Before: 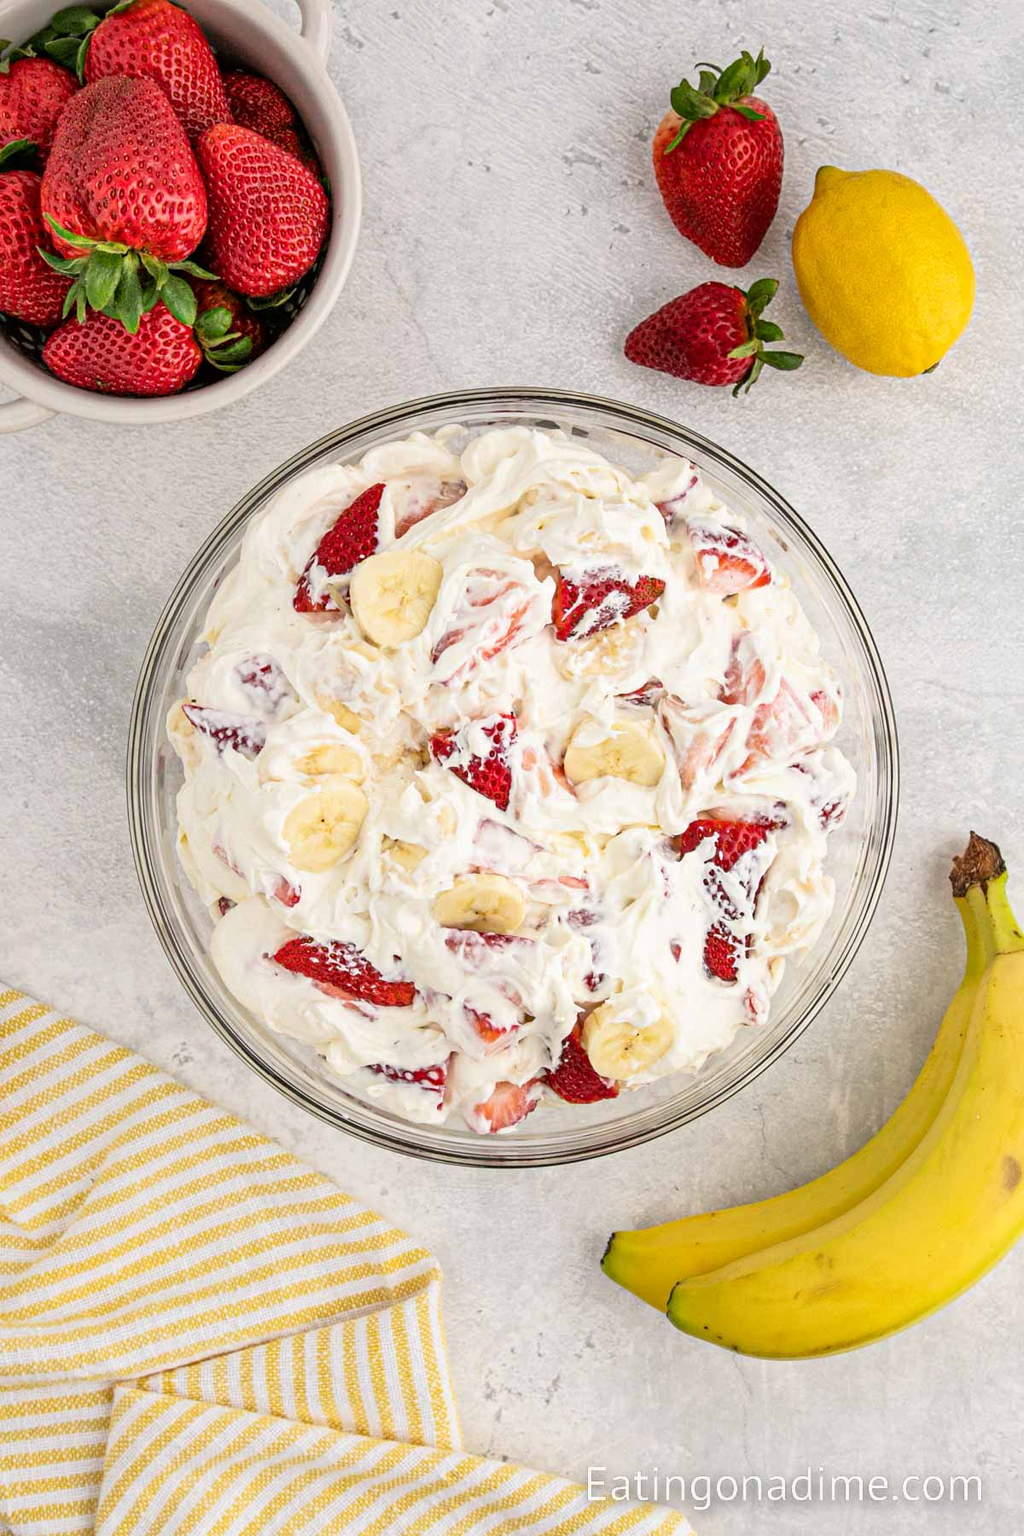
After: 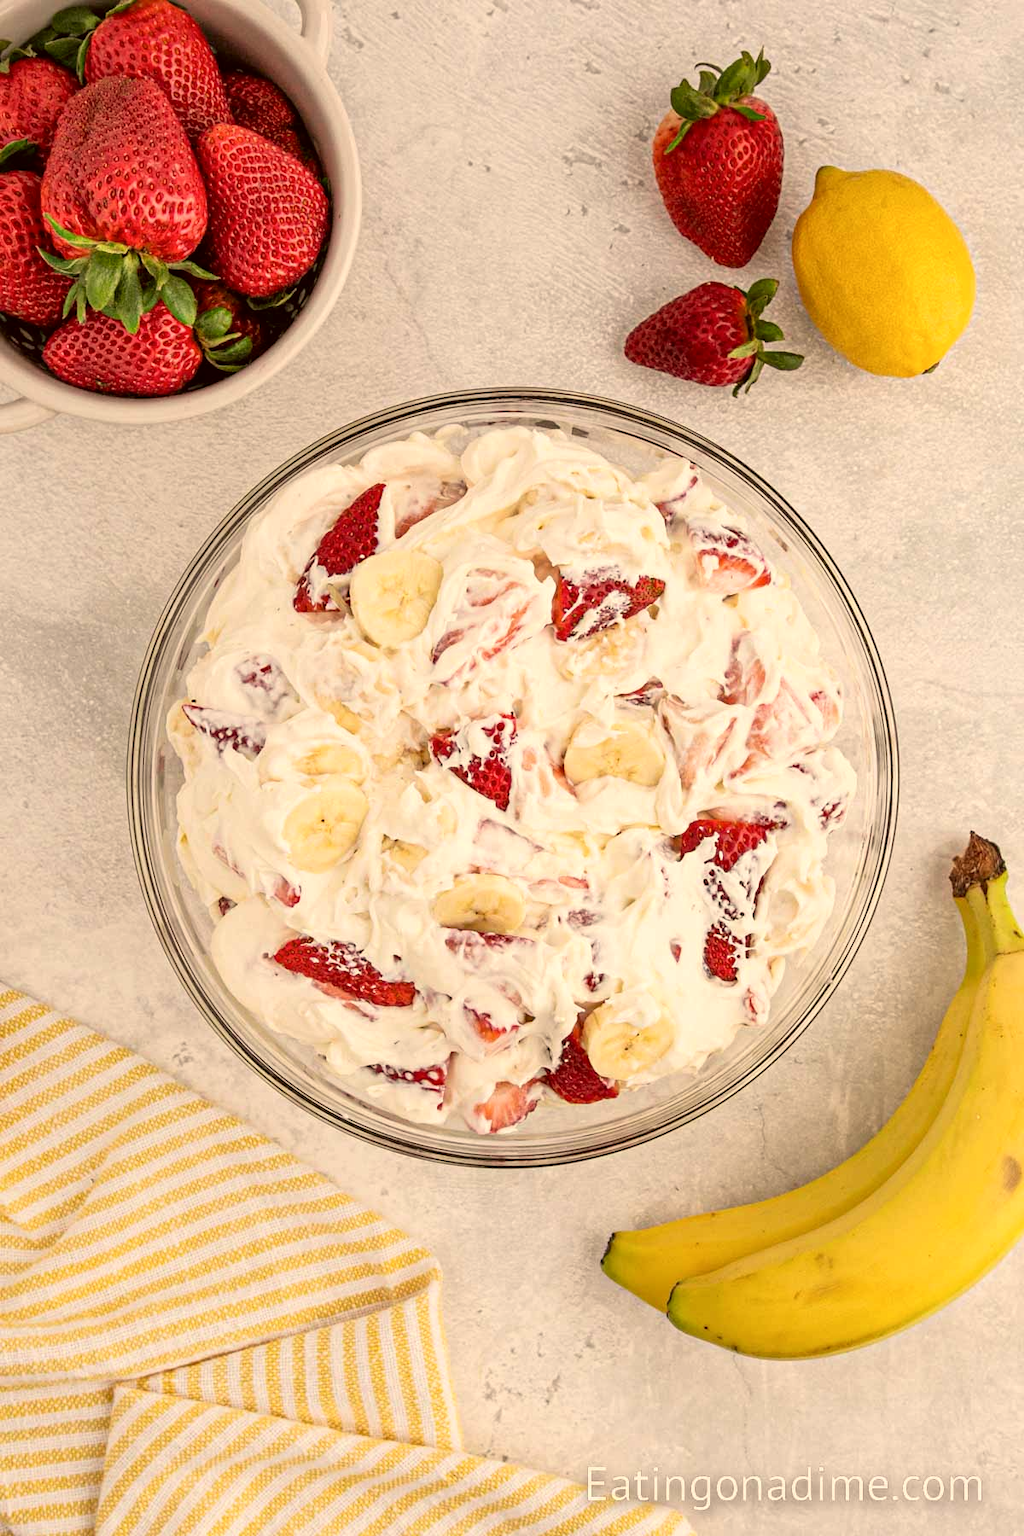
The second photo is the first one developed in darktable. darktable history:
color correction: highlights a* 6.27, highlights b* 8.19, shadows a* 5.94, shadows b* 7.23, saturation 0.9
white balance: red 1.029, blue 0.92
